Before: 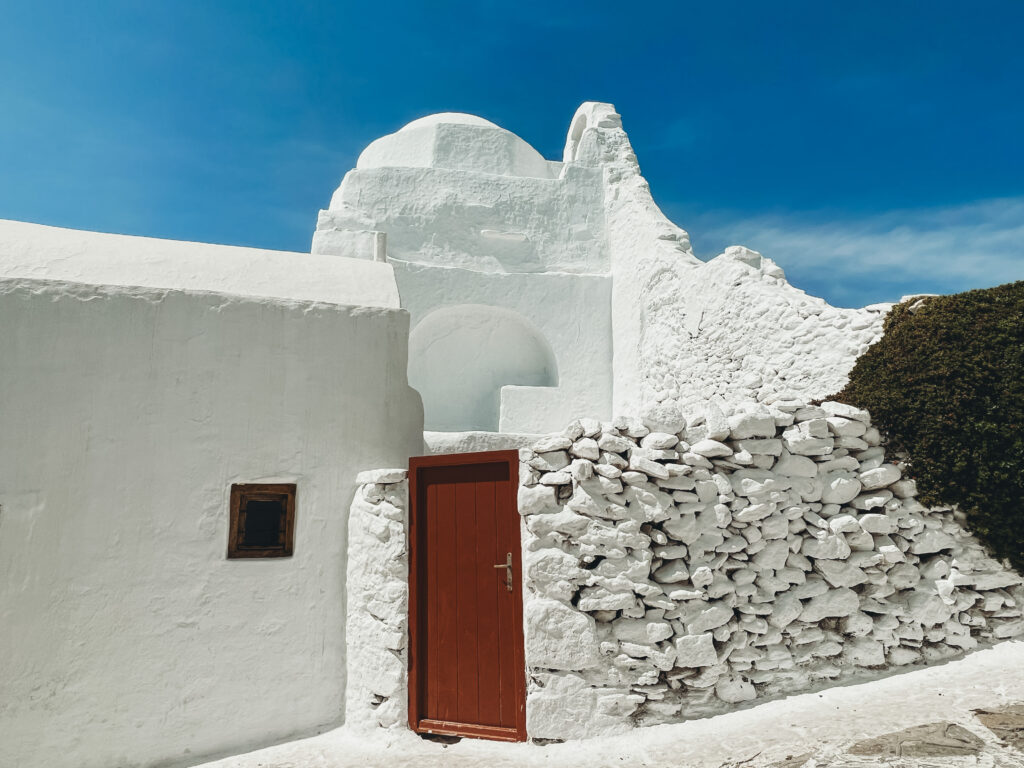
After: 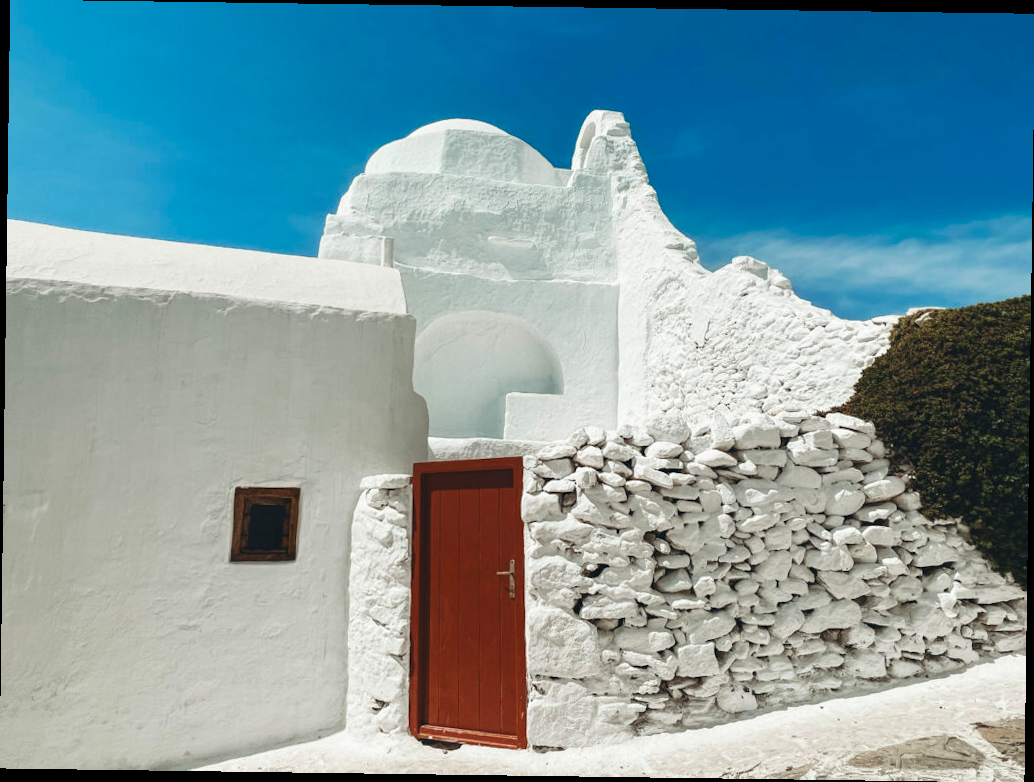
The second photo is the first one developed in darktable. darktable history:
rotate and perspective: rotation 0.8°, automatic cropping off
exposure: exposure 0.127 EV, compensate highlight preservation false
